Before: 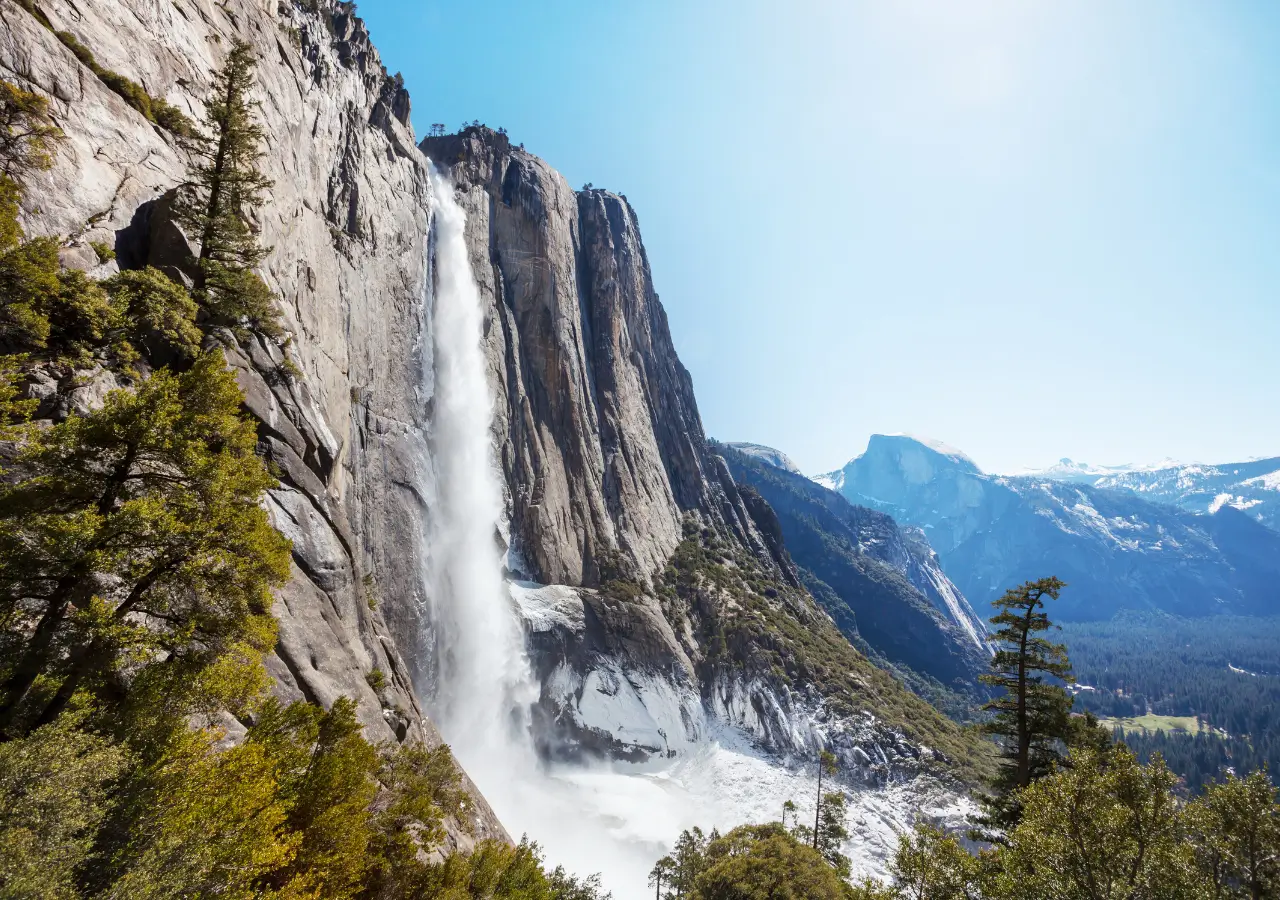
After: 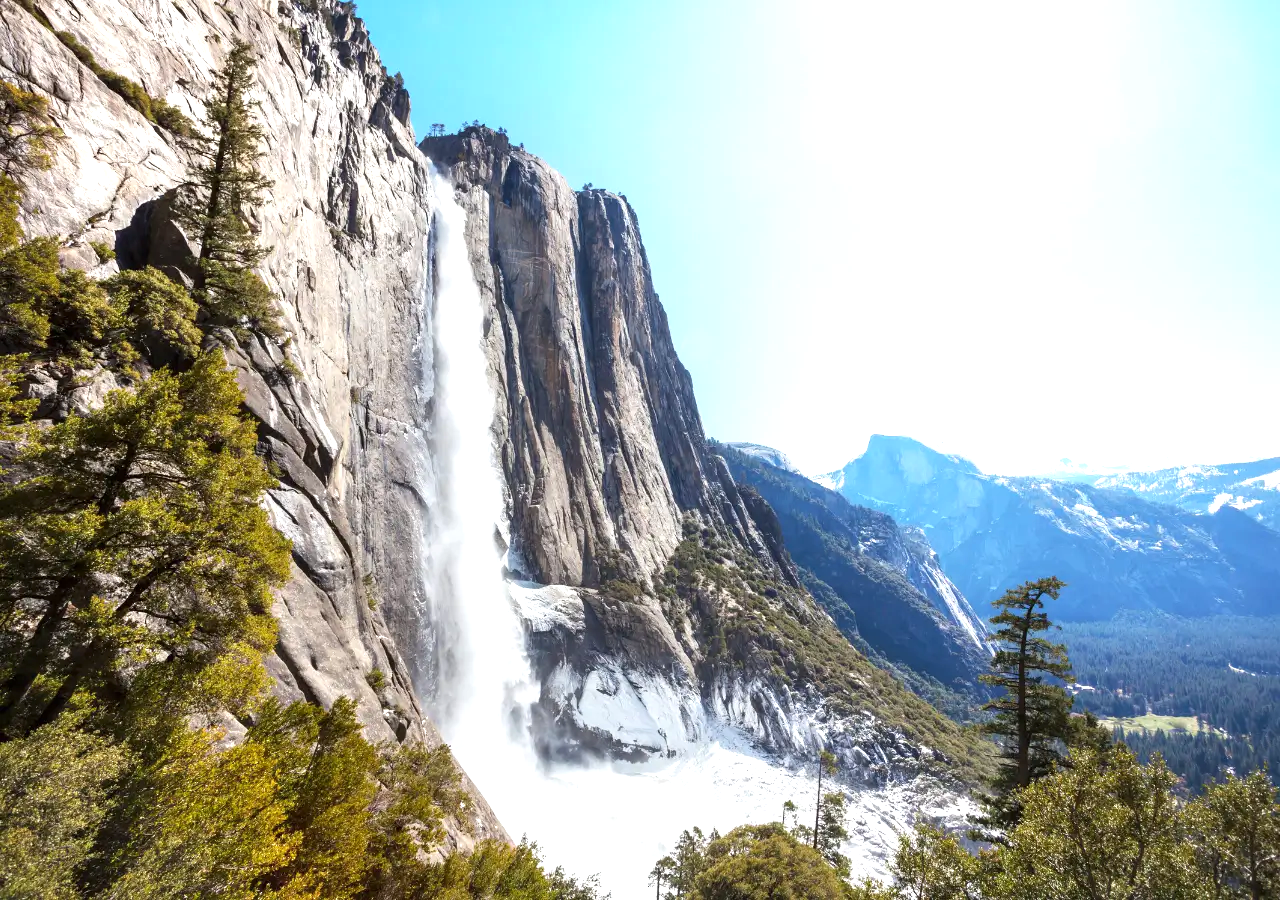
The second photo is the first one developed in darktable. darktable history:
exposure: exposure 0.652 EV, compensate exposure bias true, compensate highlight preservation false
